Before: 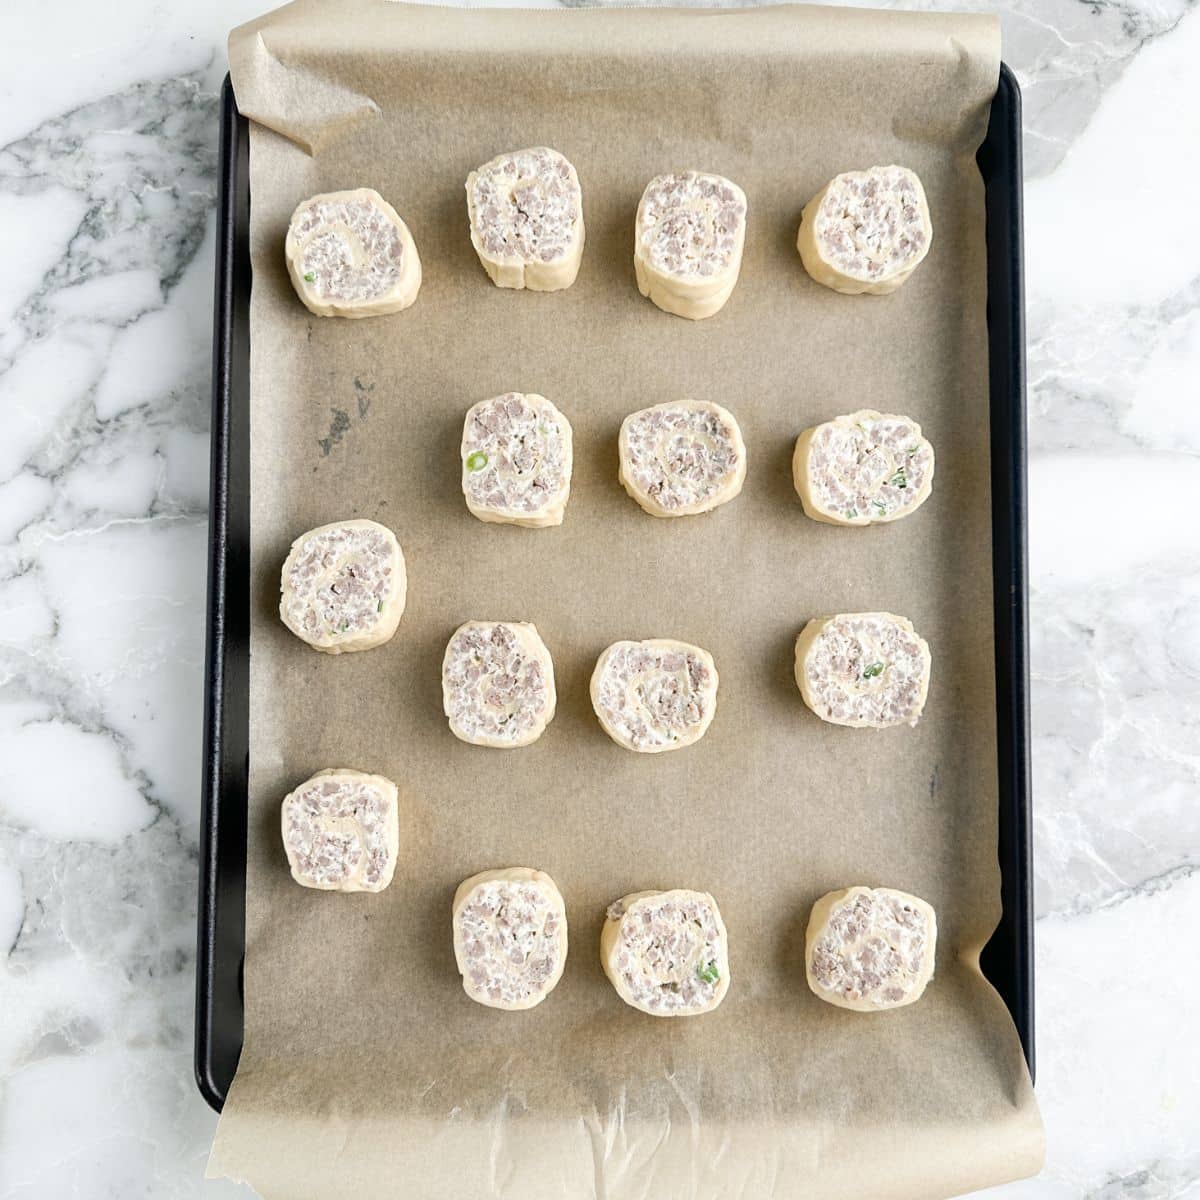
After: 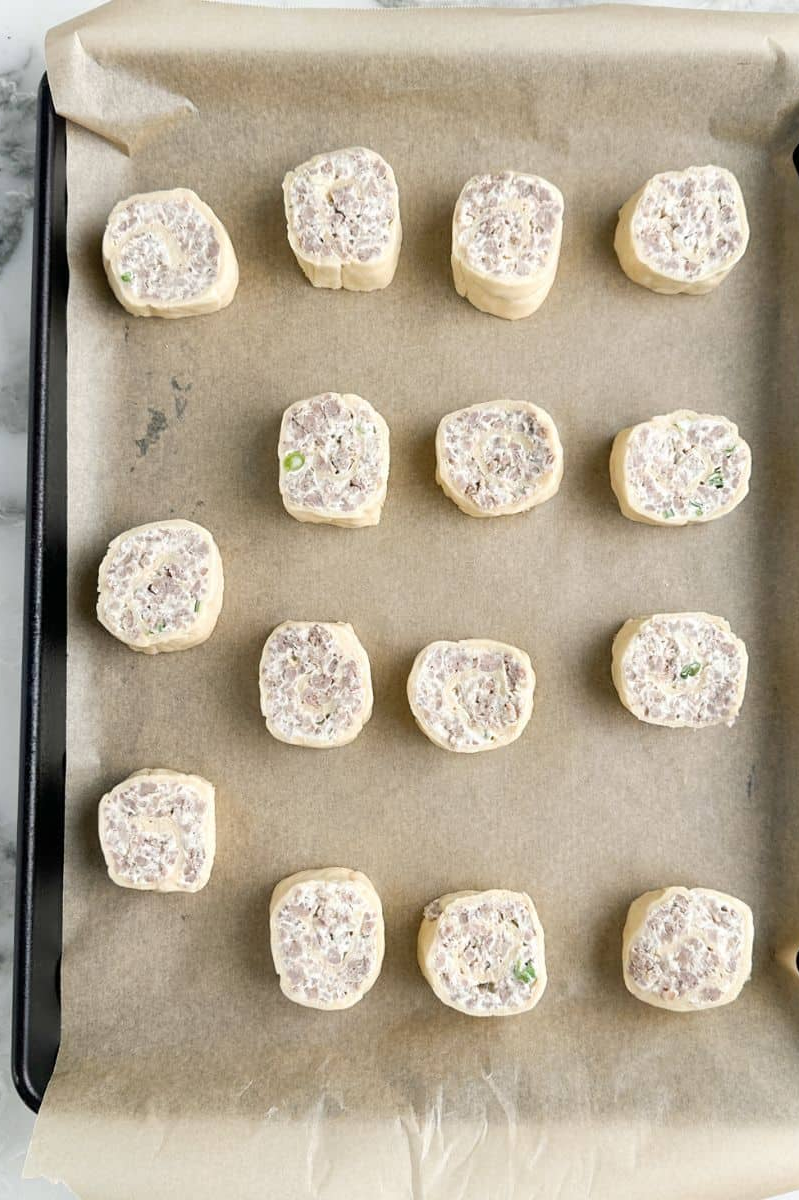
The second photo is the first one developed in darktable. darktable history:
crop and rotate: left 15.312%, right 18.05%
